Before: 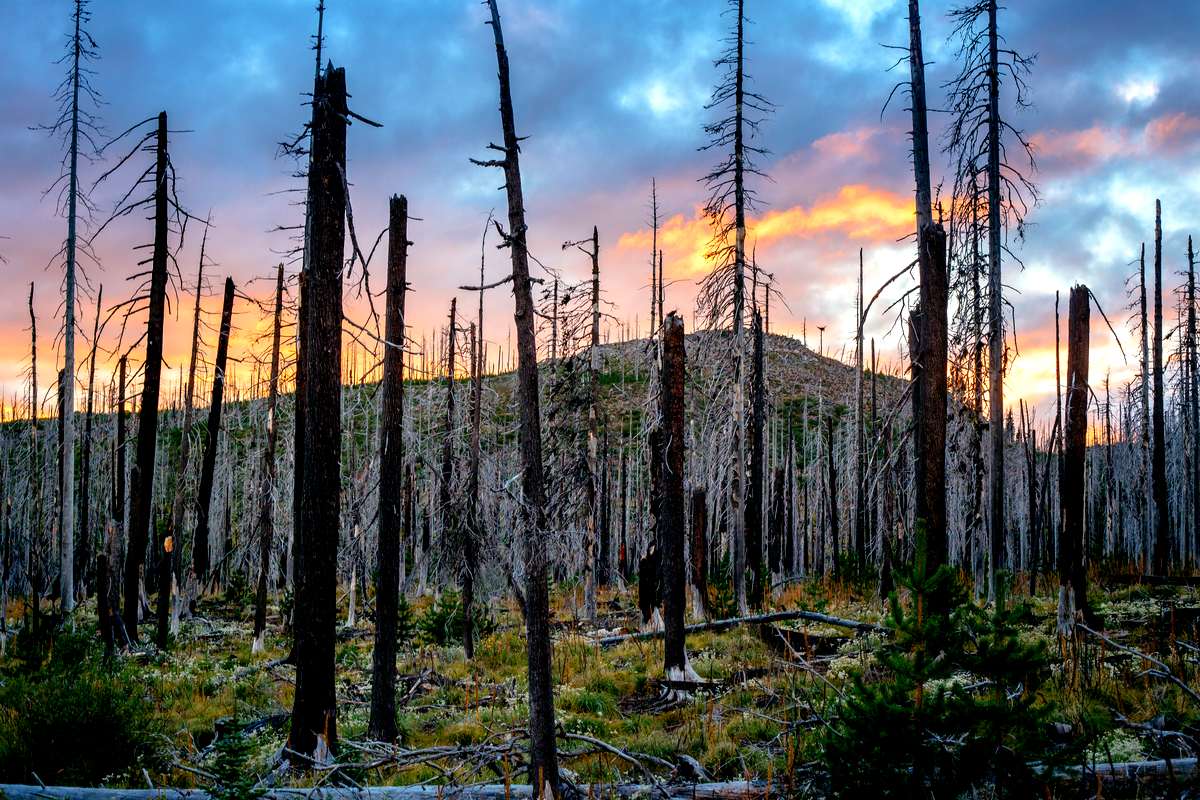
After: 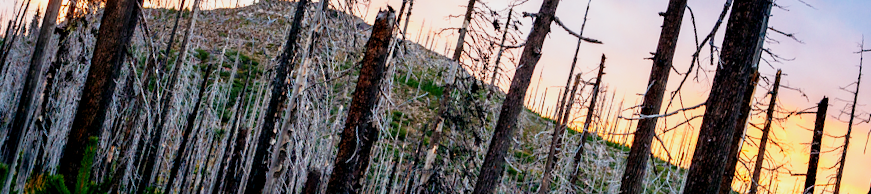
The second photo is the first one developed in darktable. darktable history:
crop and rotate: angle 16.12°, top 30.835%, bottom 35.653%
base curve: curves: ch0 [(0, 0) (0.088, 0.125) (0.176, 0.251) (0.354, 0.501) (0.613, 0.749) (1, 0.877)], preserve colors none
